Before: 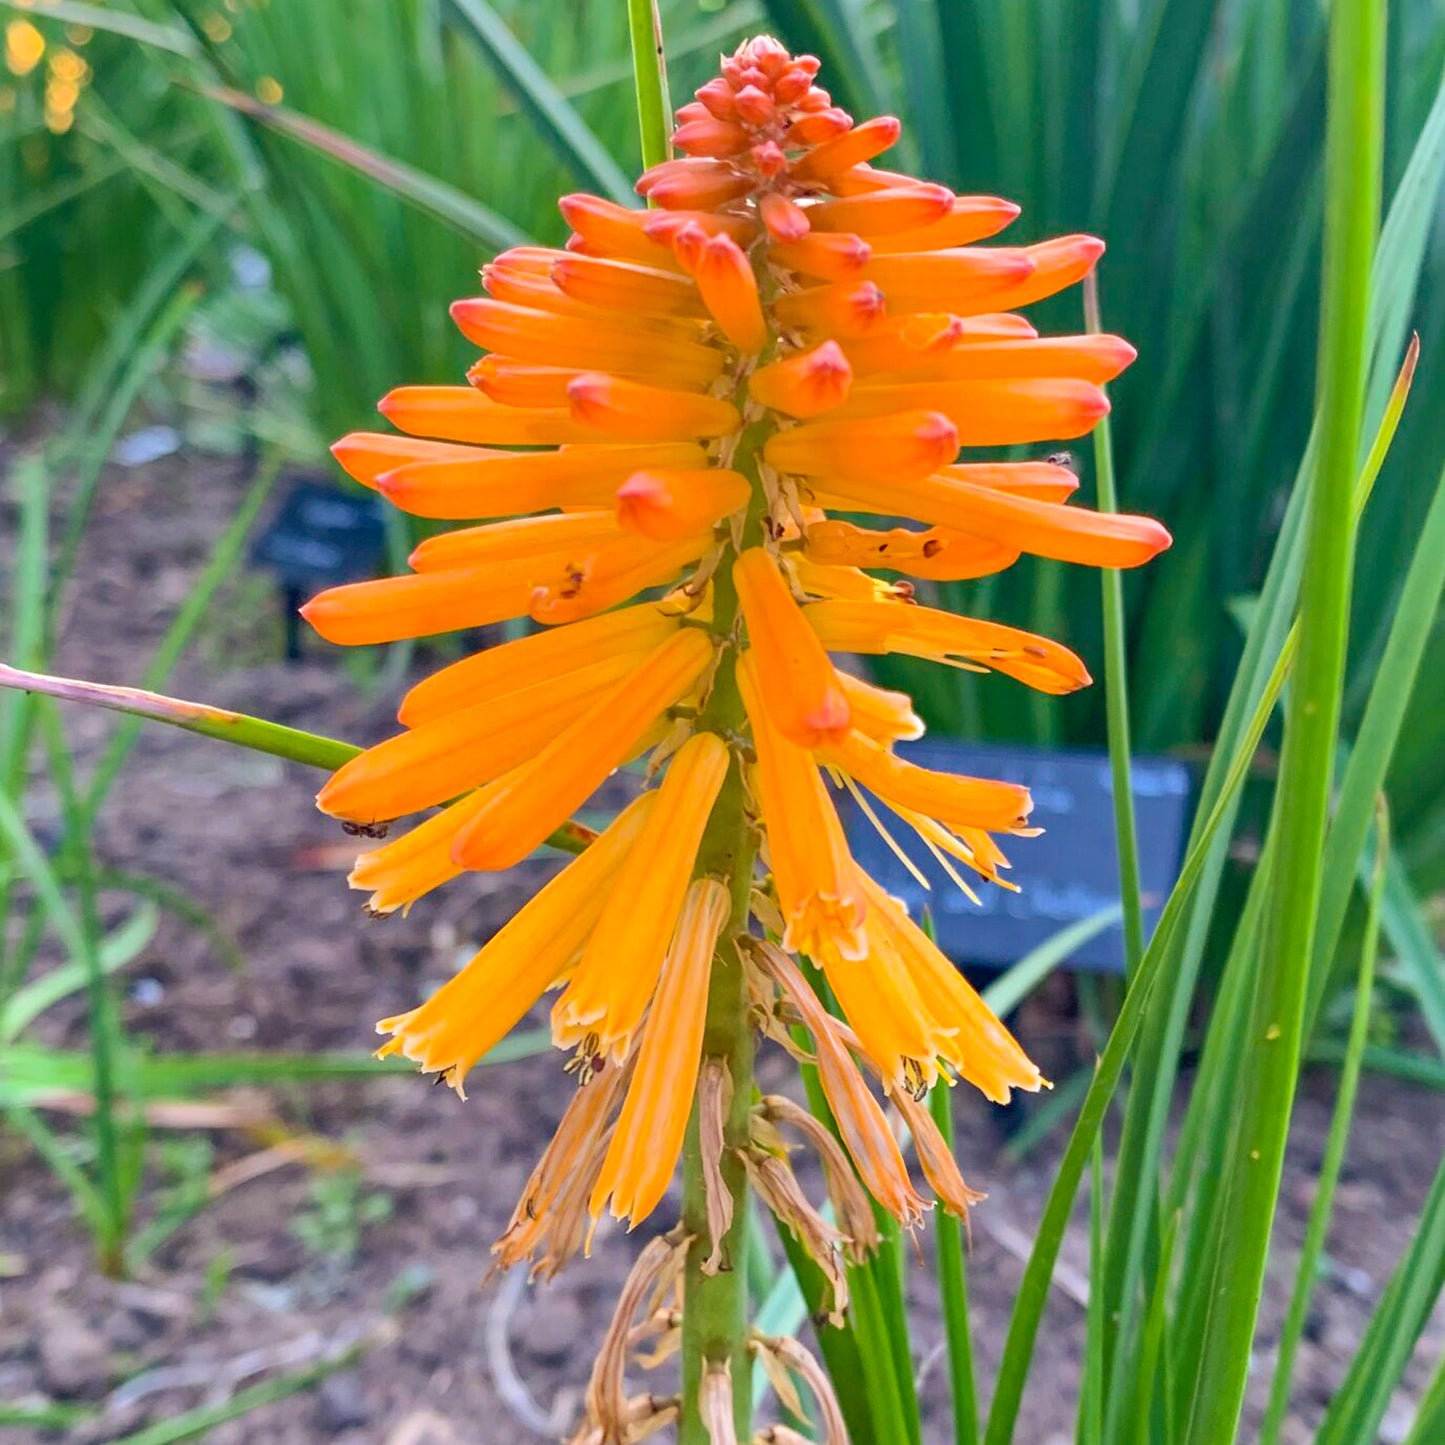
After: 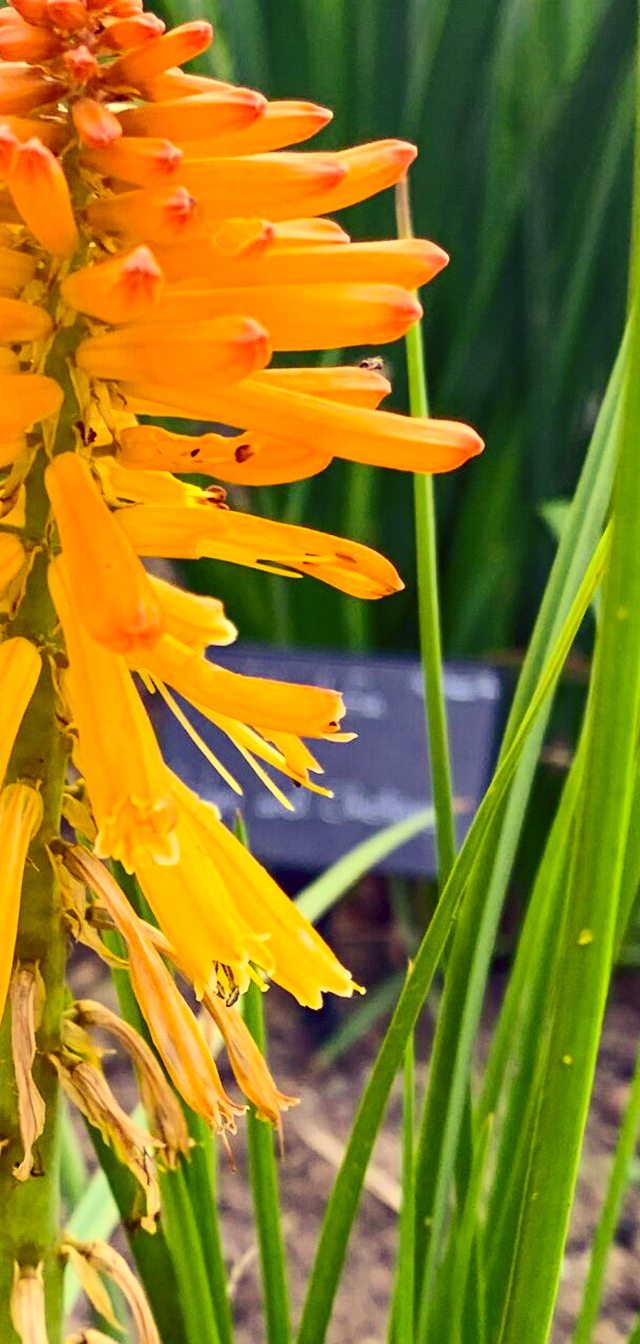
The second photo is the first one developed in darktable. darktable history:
color correction: highlights a* -0.482, highlights b* 40, shadows a* 9.8, shadows b* -0.161
crop: left 47.628%, top 6.643%, right 7.874%
contrast brightness saturation: contrast 0.28
